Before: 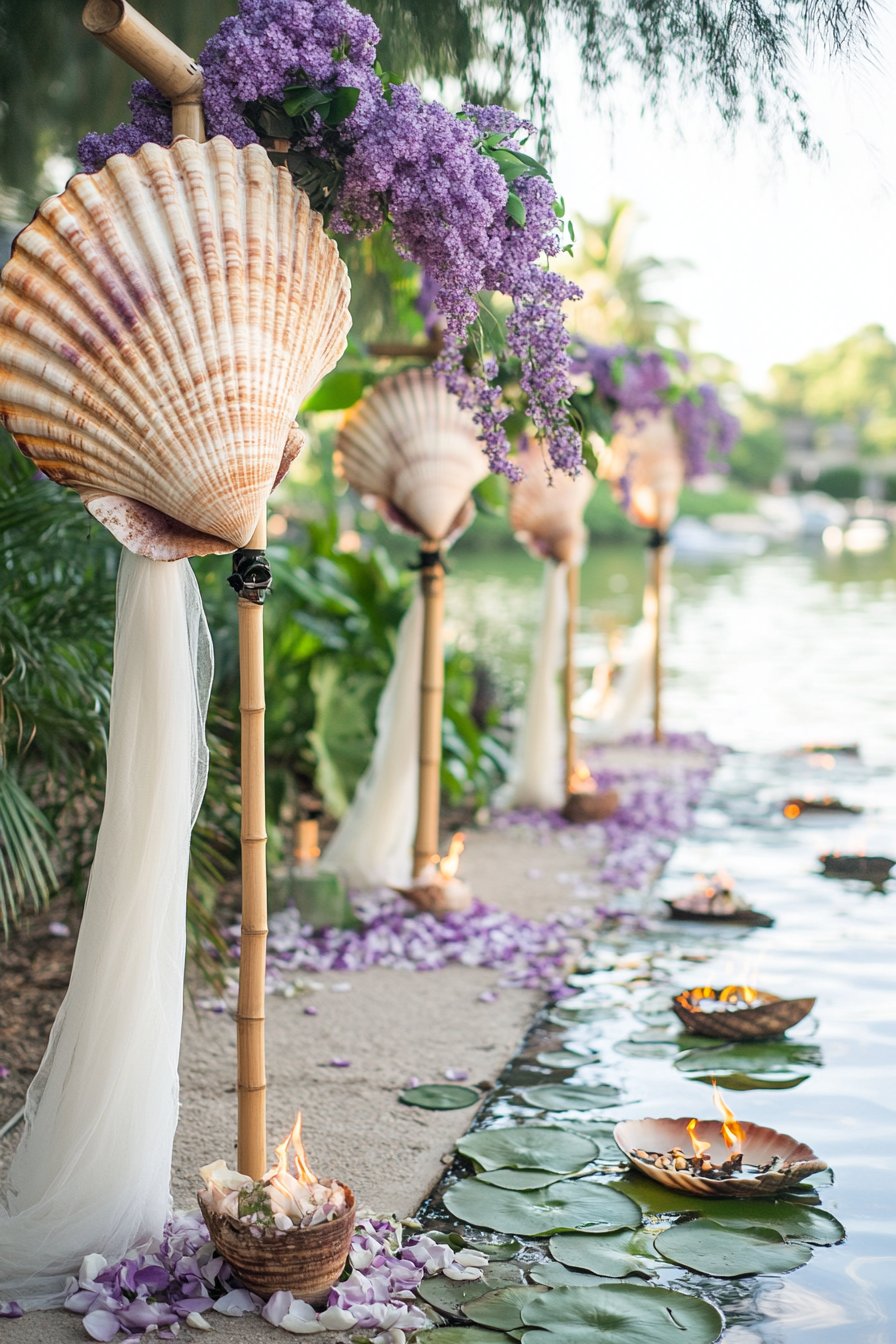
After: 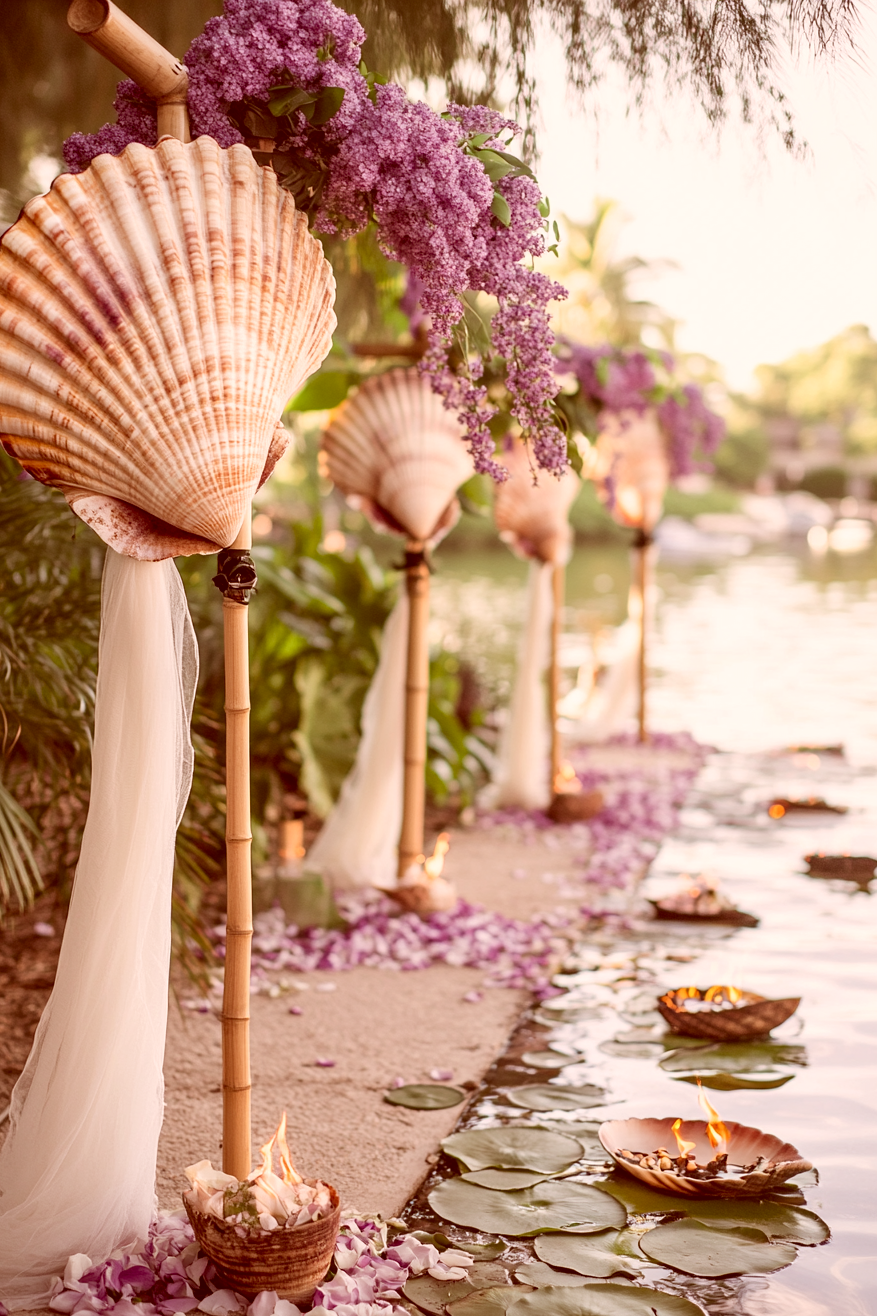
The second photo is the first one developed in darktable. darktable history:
color correction: highlights a* 9.03, highlights b* 8.71, shadows a* 40, shadows b* 40, saturation 0.8
crop: left 1.743%, right 0.268%, bottom 2.011%
